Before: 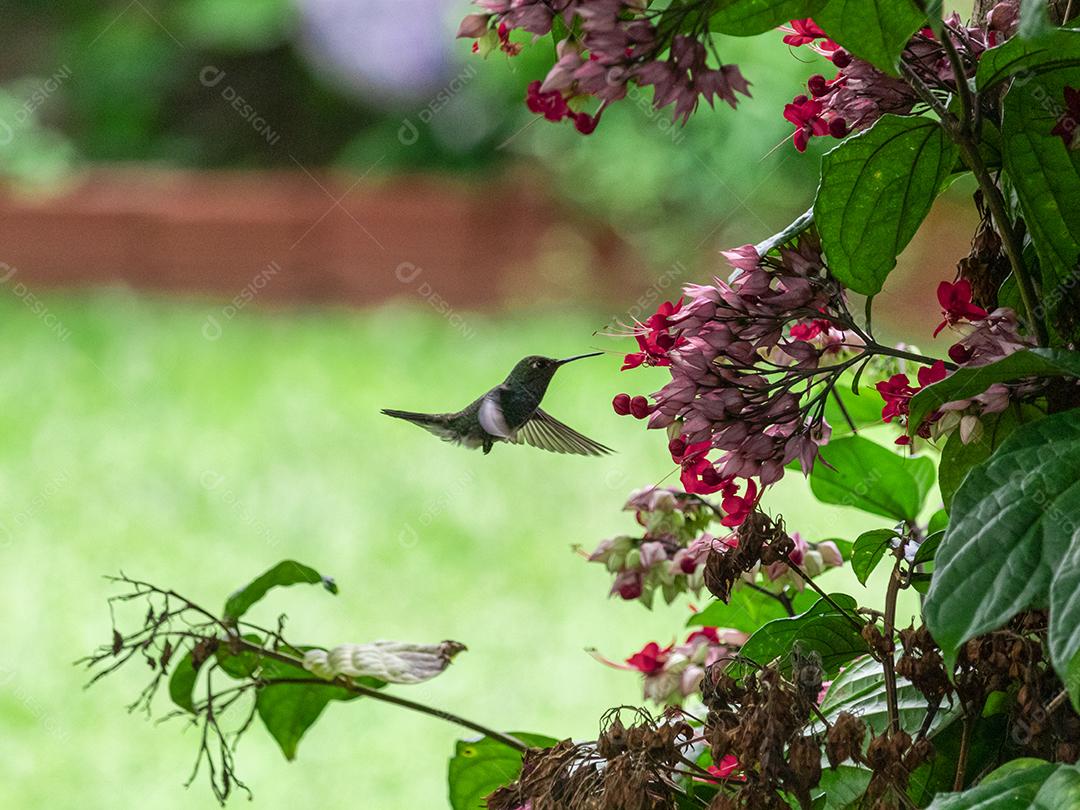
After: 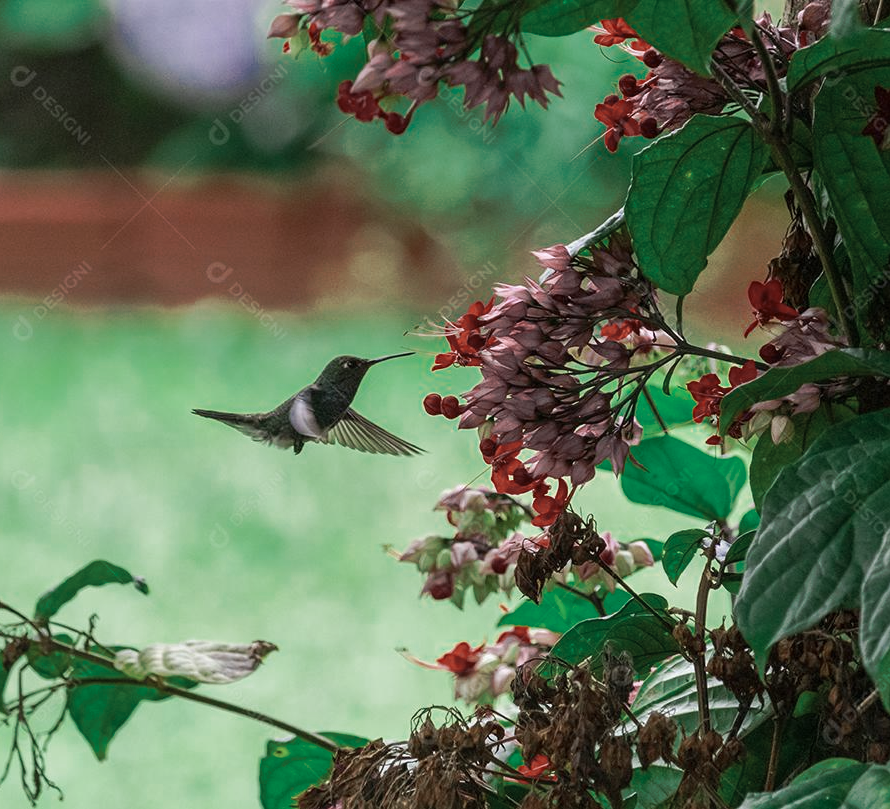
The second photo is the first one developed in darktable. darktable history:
tone curve: curves: ch0 [(0, 0) (0.003, 0.003) (0.011, 0.011) (0.025, 0.024) (0.044, 0.043) (0.069, 0.067) (0.1, 0.096) (0.136, 0.131) (0.177, 0.171) (0.224, 0.217) (0.277, 0.268) (0.335, 0.324) (0.399, 0.386) (0.468, 0.453) (0.543, 0.547) (0.623, 0.626) (0.709, 0.712) (0.801, 0.802) (0.898, 0.898) (1, 1)], preserve colors none
crop: left 17.582%, bottom 0.031%
color zones: curves: ch0 [(0, 0.5) (0.125, 0.4) (0.25, 0.5) (0.375, 0.4) (0.5, 0.4) (0.625, 0.35) (0.75, 0.35) (0.875, 0.5)]; ch1 [(0, 0.35) (0.125, 0.45) (0.25, 0.35) (0.375, 0.35) (0.5, 0.35) (0.625, 0.35) (0.75, 0.45) (0.875, 0.35)]; ch2 [(0, 0.6) (0.125, 0.5) (0.25, 0.5) (0.375, 0.6) (0.5, 0.6) (0.625, 0.5) (0.75, 0.5) (0.875, 0.5)]
